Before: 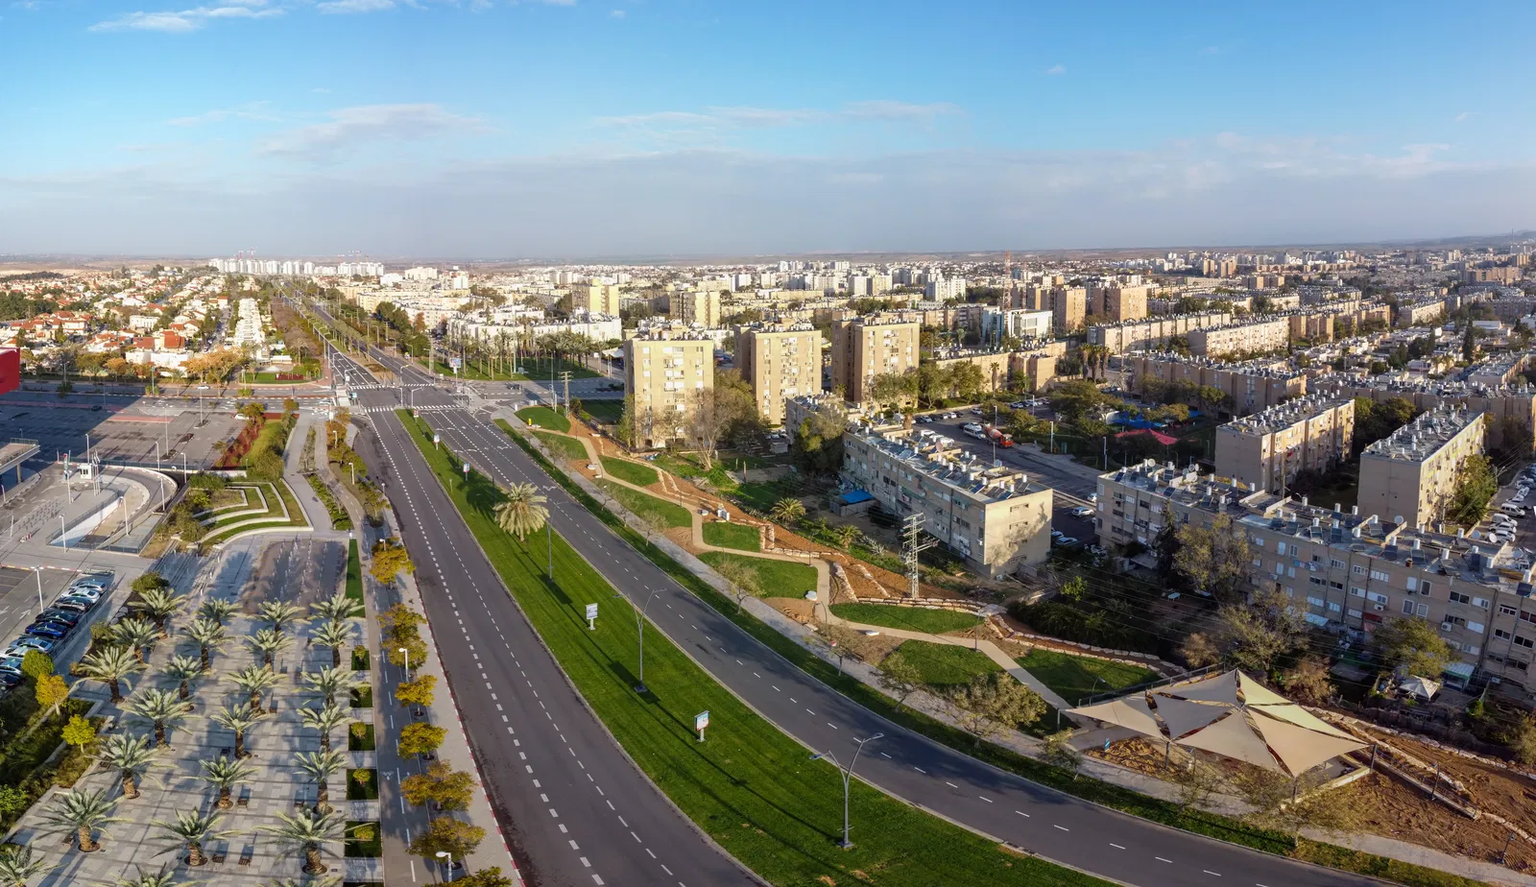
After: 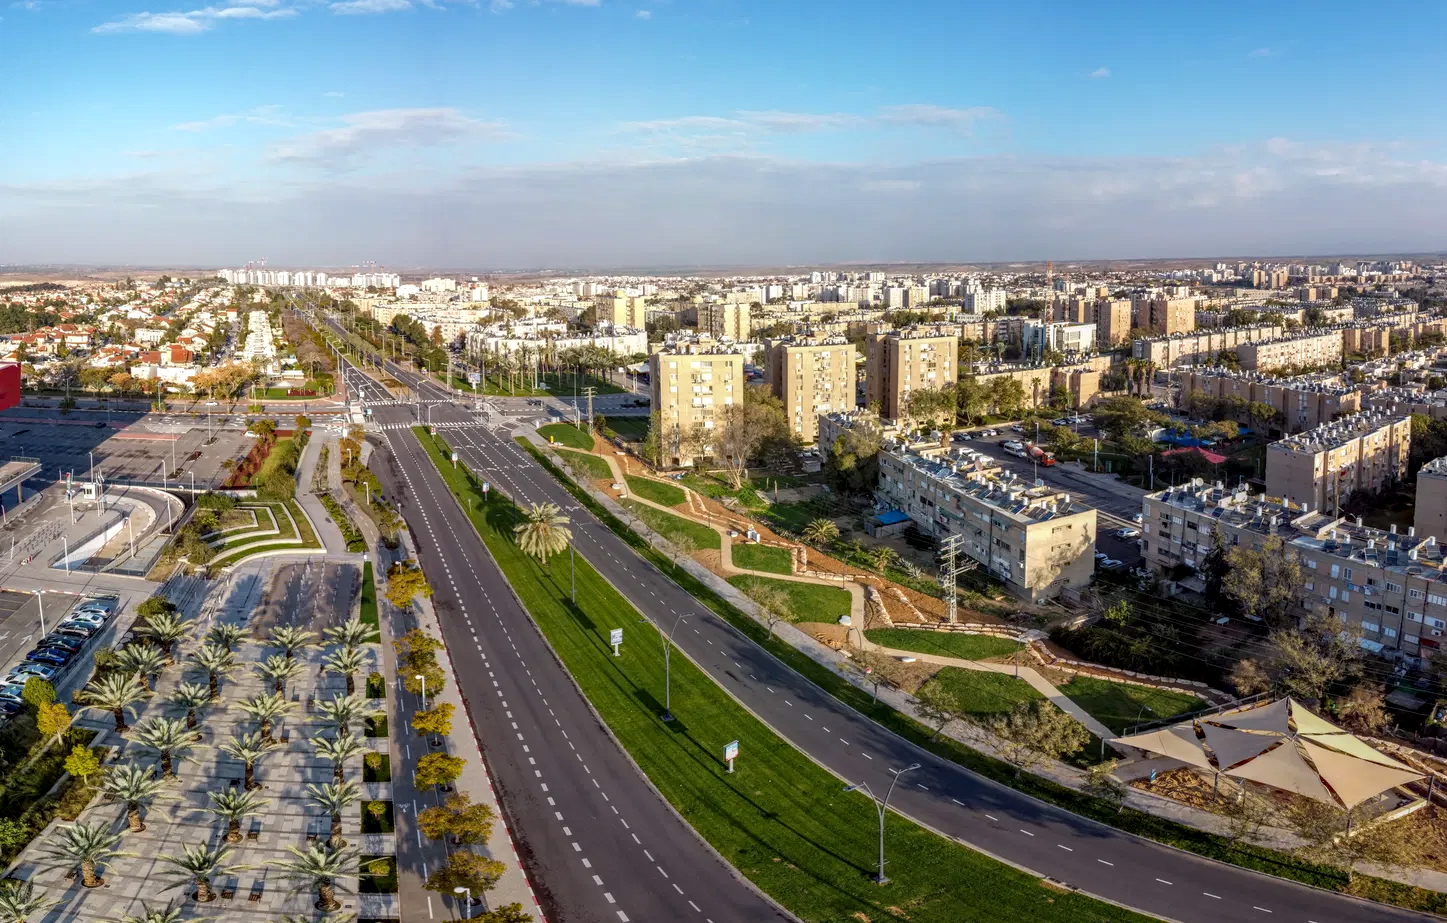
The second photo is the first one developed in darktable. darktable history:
local contrast: detail 130%
crop: right 9.516%, bottom 0.031%
haze removal: compatibility mode true, adaptive false
